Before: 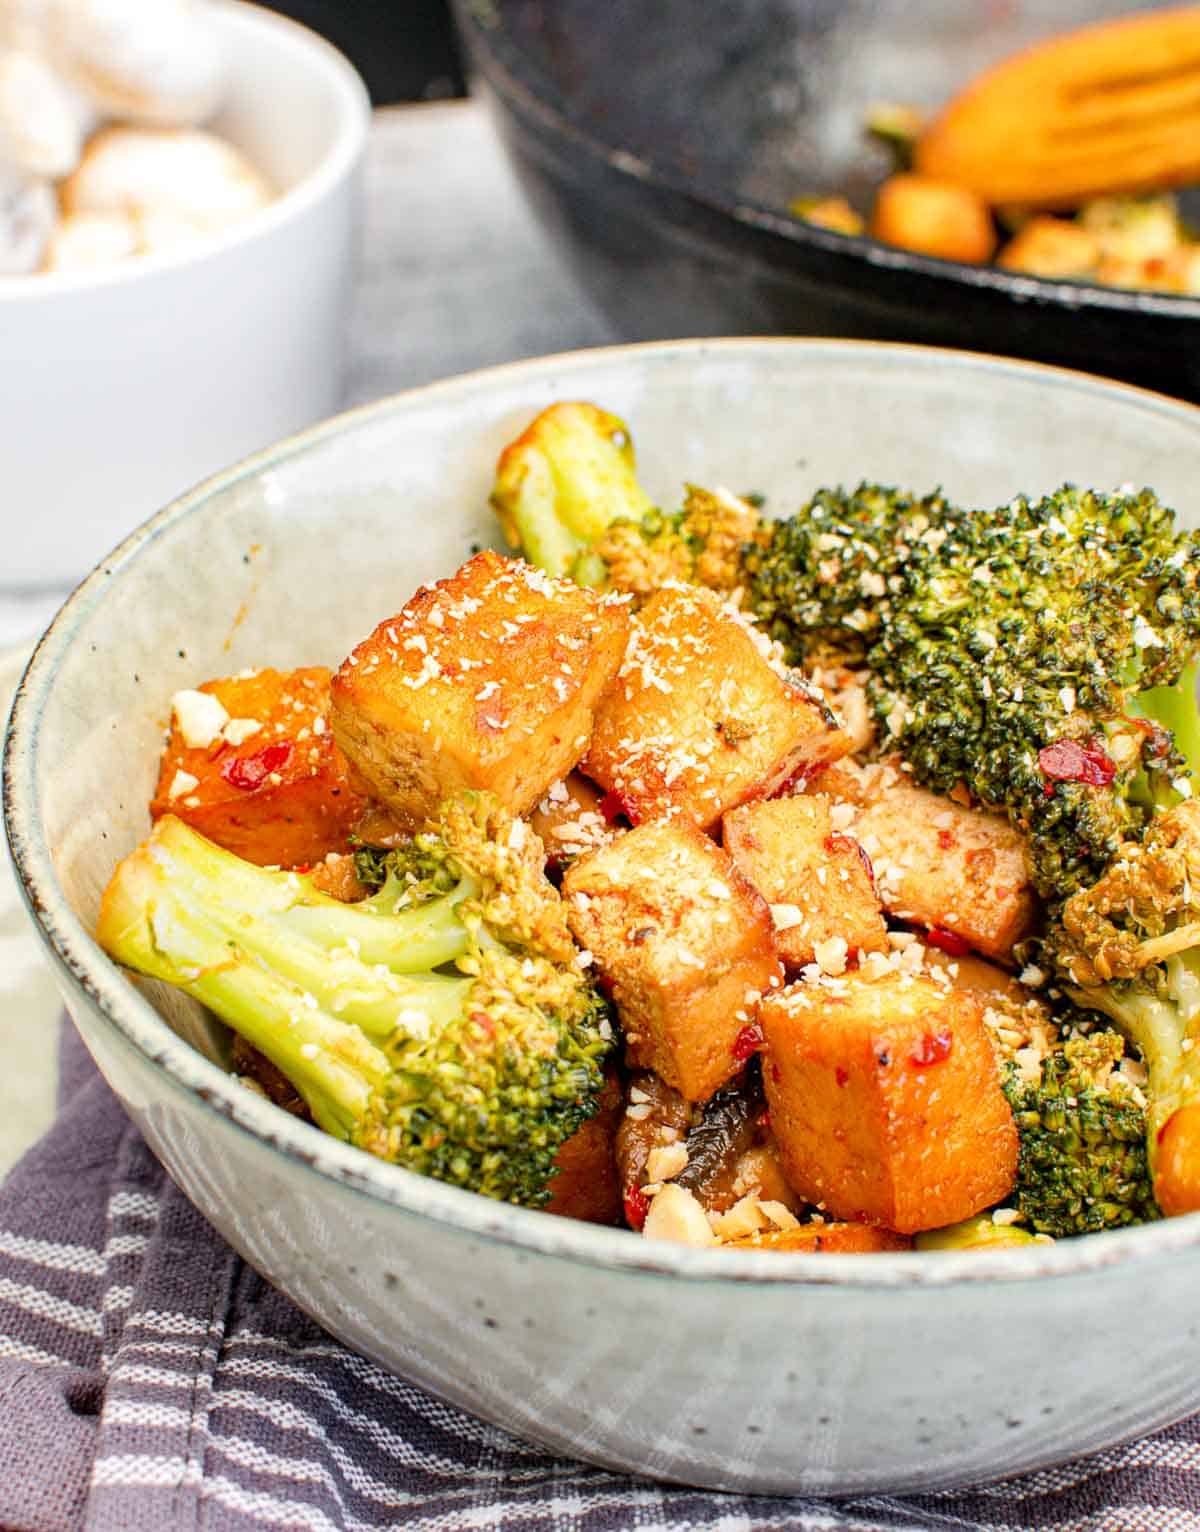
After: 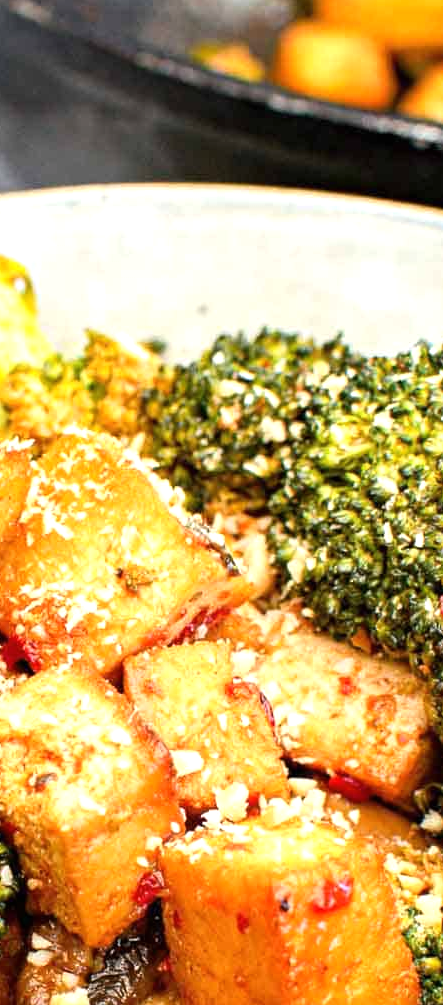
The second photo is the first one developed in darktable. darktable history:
exposure: black level correction 0, exposure 0.5 EV, compensate exposure bias true, compensate highlight preservation false
crop and rotate: left 49.936%, top 10.094%, right 13.136%, bottom 24.256%
levels: levels [0, 0.51, 1]
